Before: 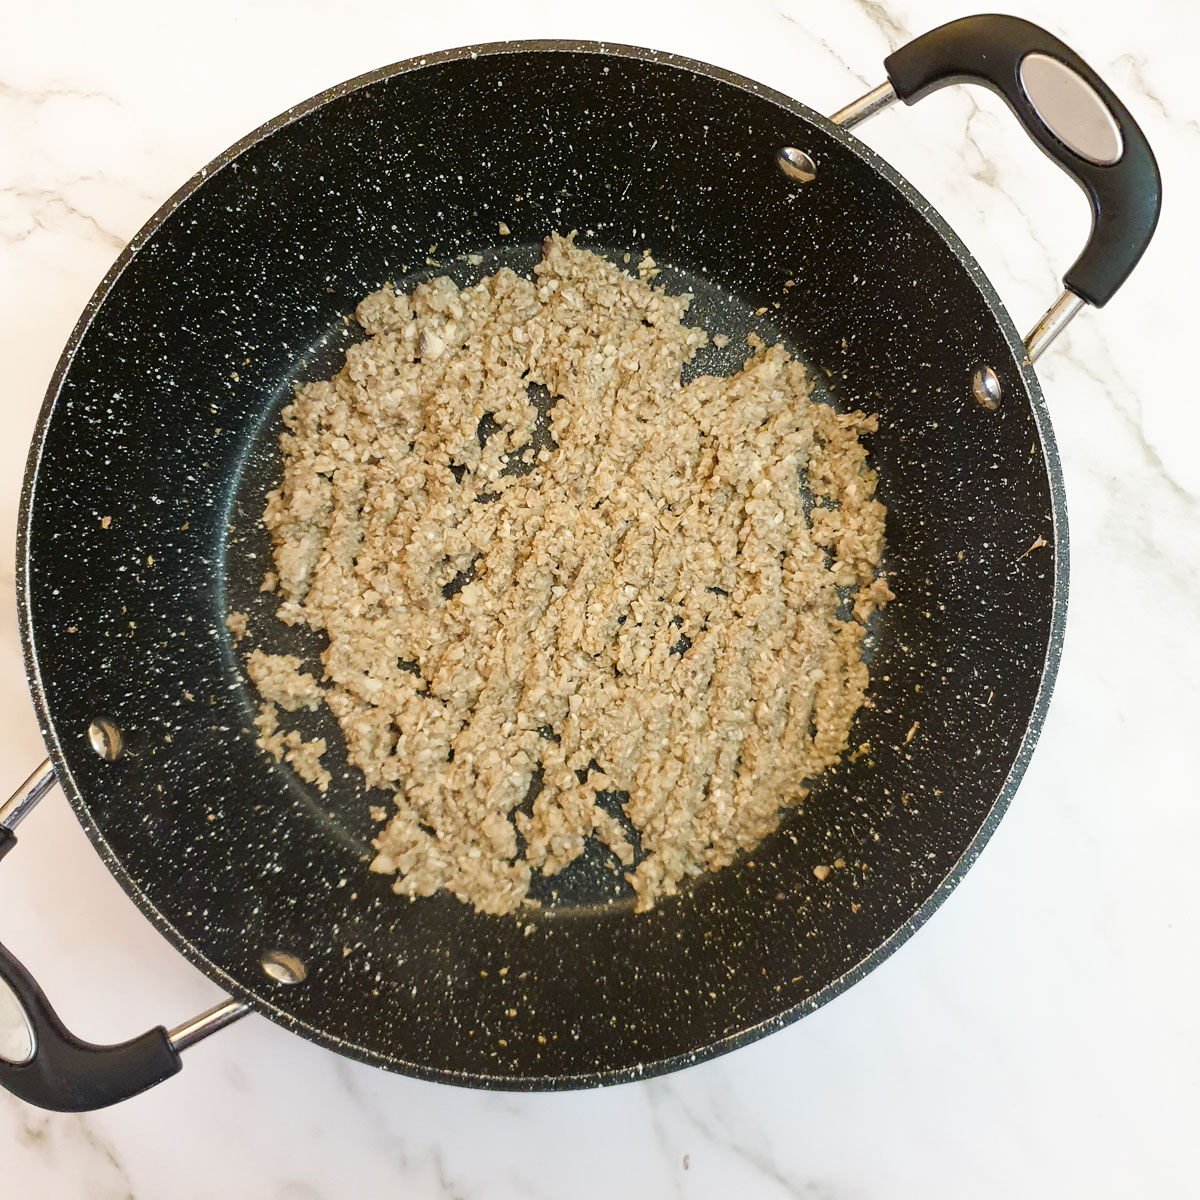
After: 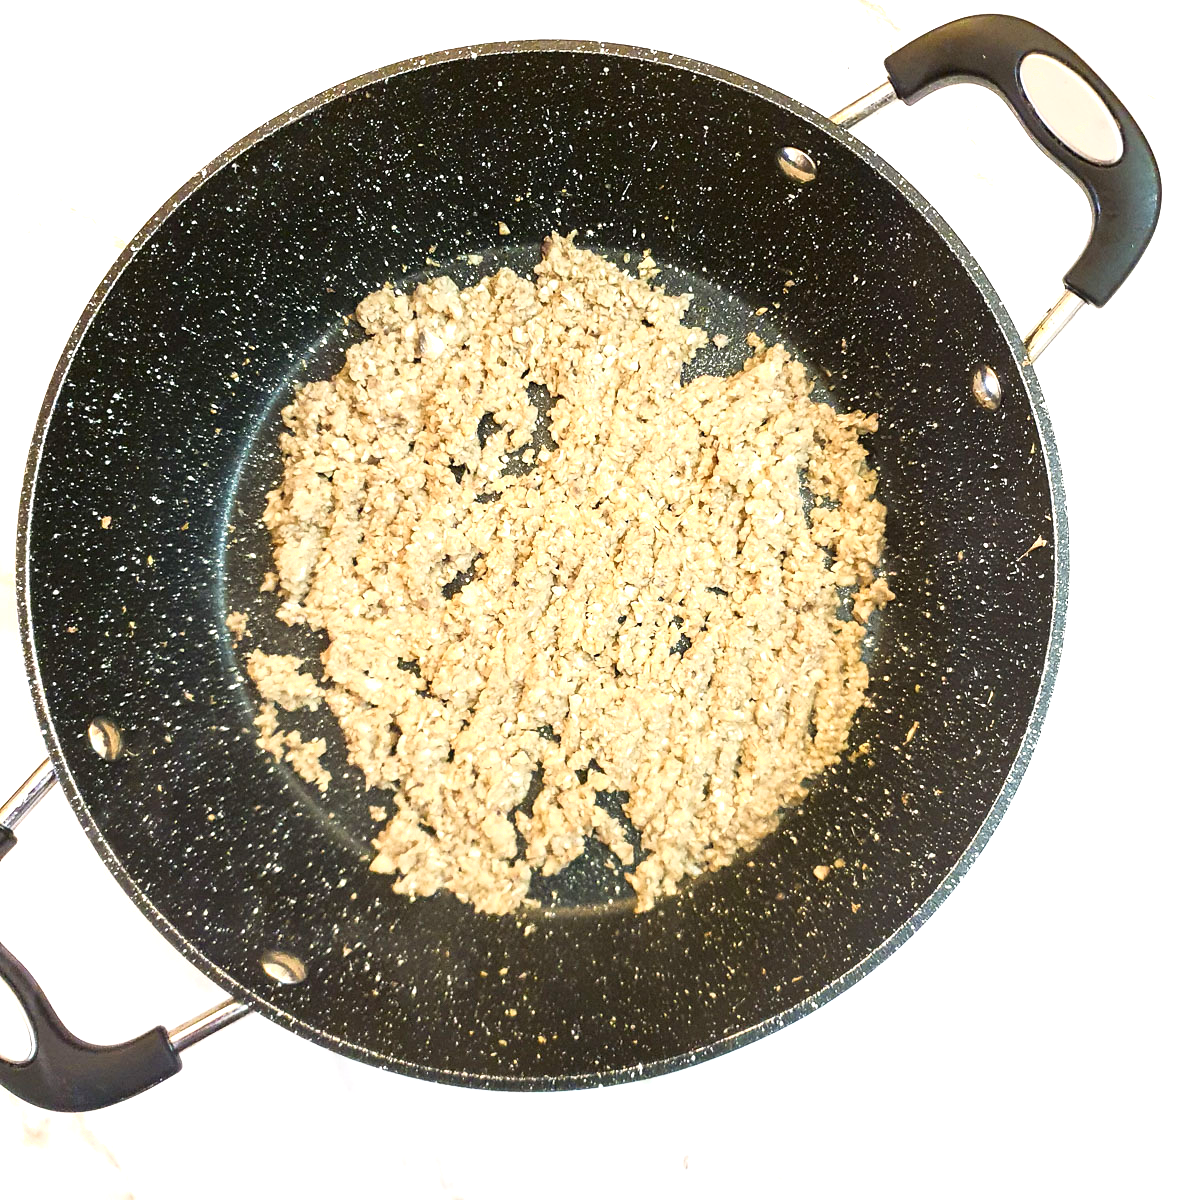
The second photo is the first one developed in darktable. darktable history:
shadows and highlights: shadows 0, highlights 40
exposure: black level correction 0, exposure 0.9 EV, compensate highlight preservation false
